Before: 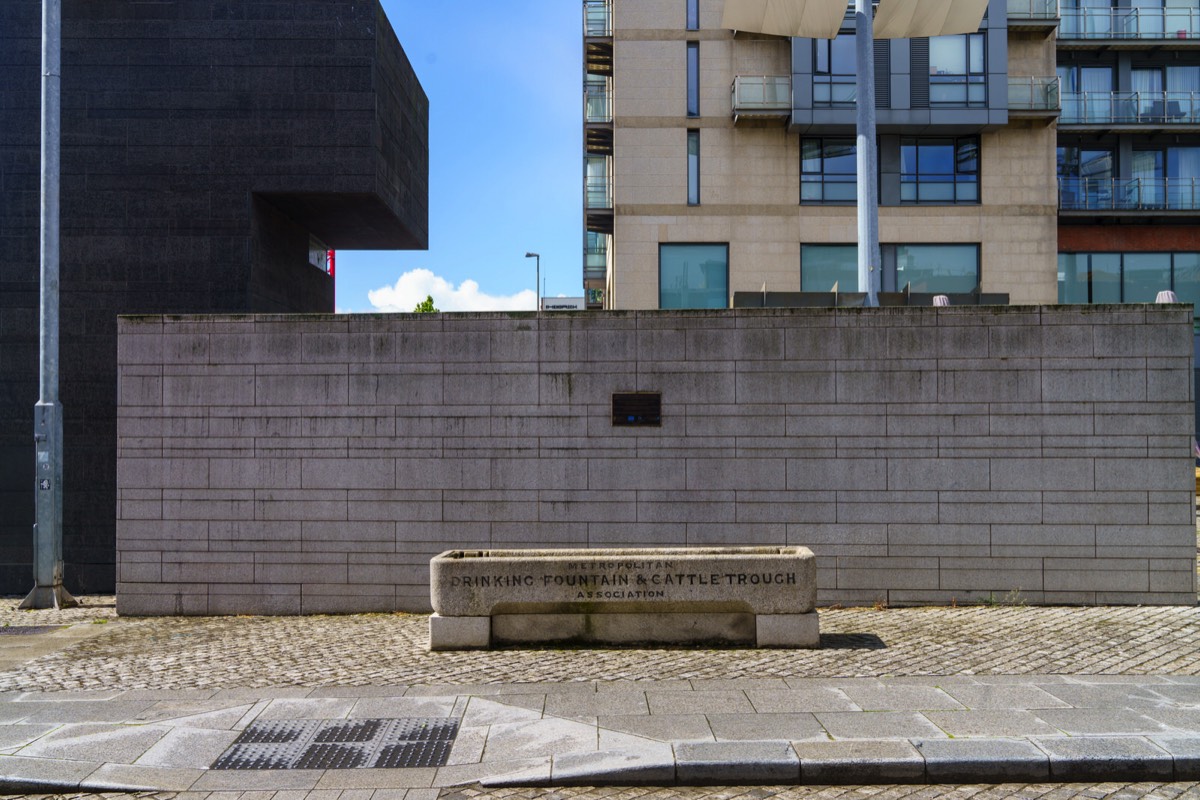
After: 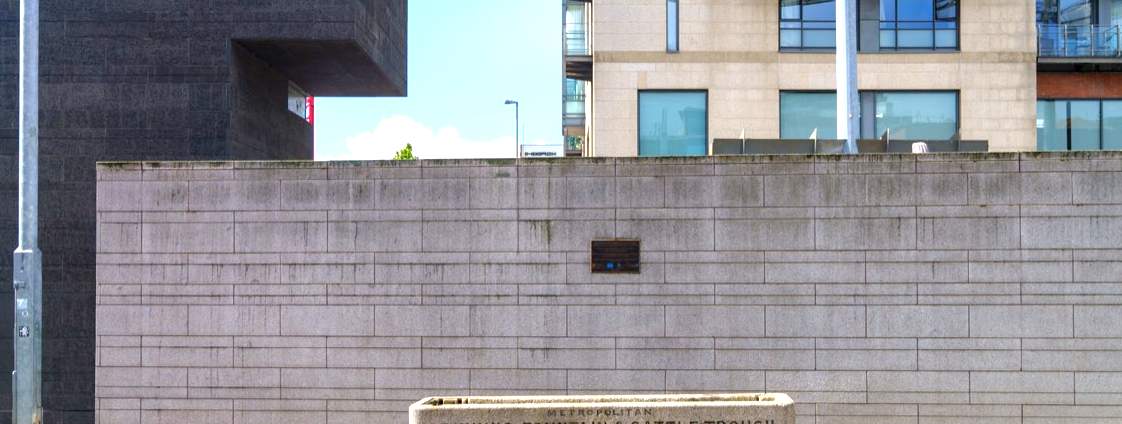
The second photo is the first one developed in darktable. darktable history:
shadows and highlights: shadows -19.99, white point adjustment -1.92, highlights -35.08
crop: left 1.783%, top 19.127%, right 4.685%, bottom 27.783%
exposure: exposure 1.137 EV, compensate highlight preservation false
